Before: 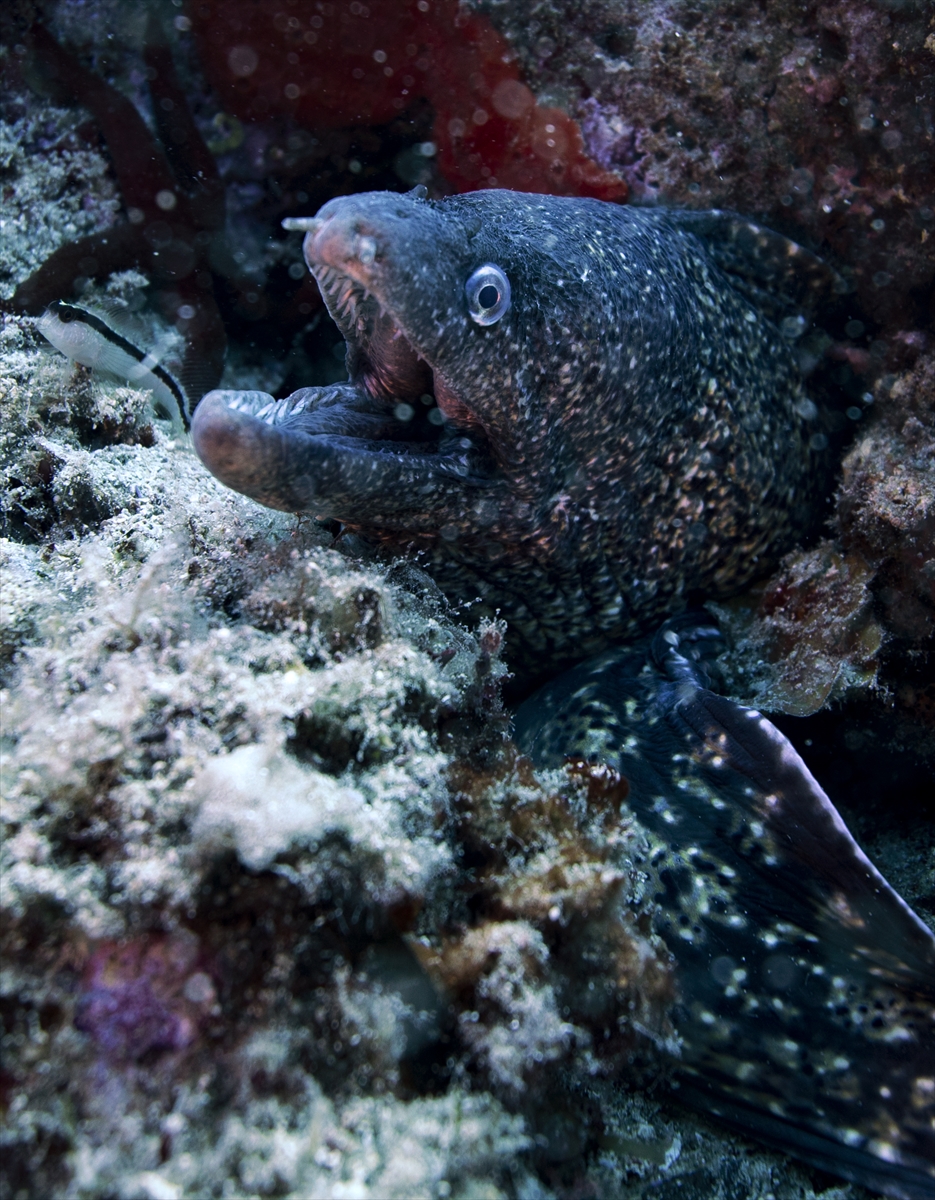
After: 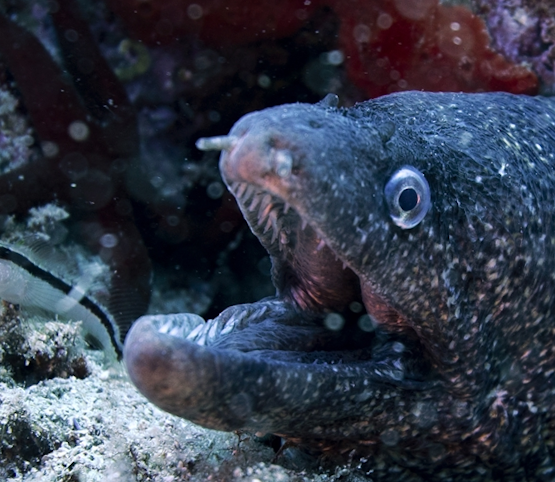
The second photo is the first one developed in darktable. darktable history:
rotate and perspective: rotation -4.98°, automatic cropping off
crop: left 10.121%, top 10.631%, right 36.218%, bottom 51.526%
